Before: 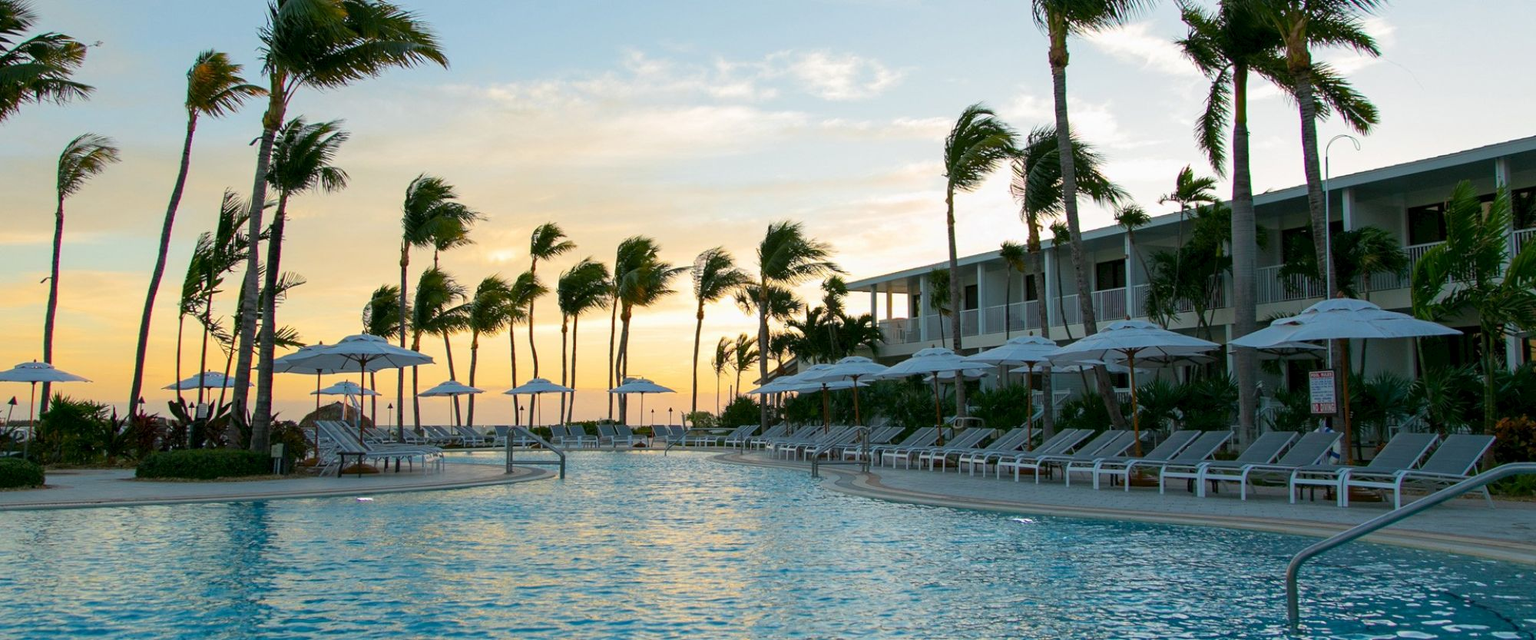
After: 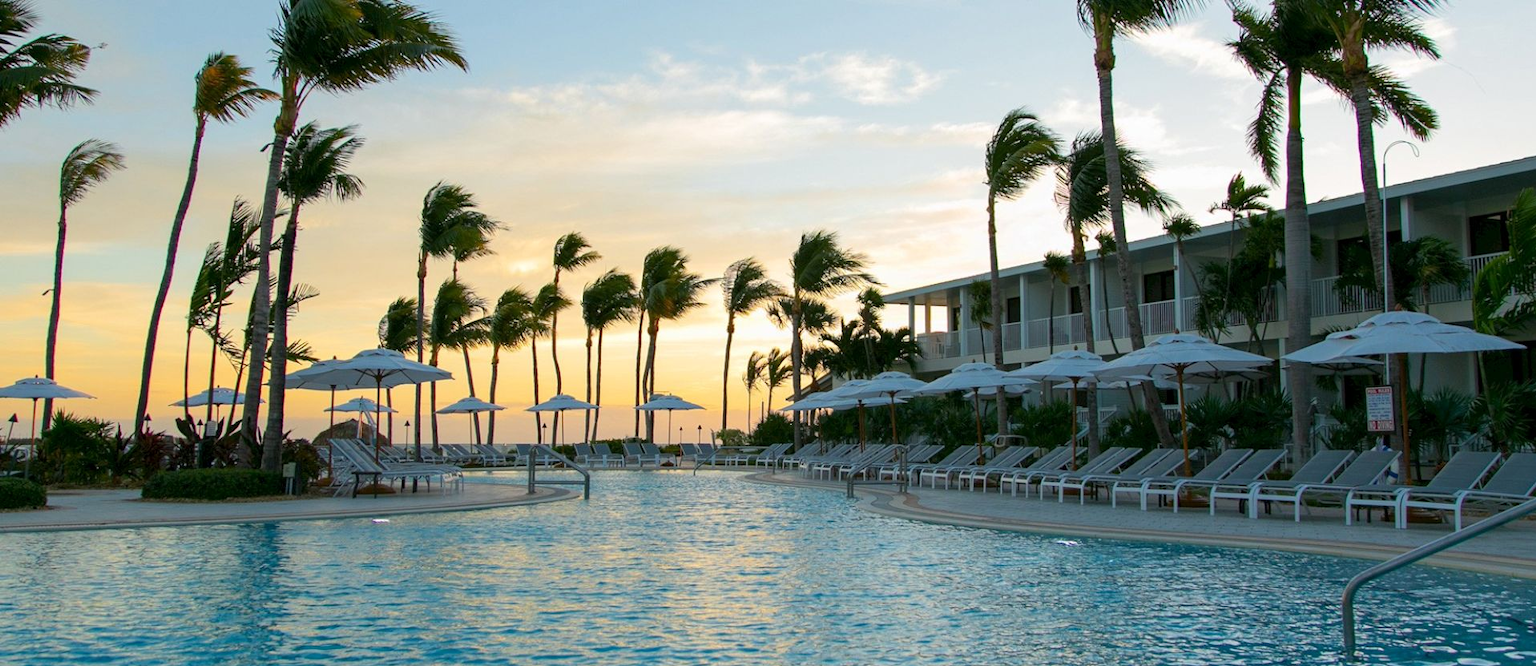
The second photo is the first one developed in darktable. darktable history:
crop: right 4.126%, bottom 0.031%
levels: levels [0, 0.498, 0.996]
